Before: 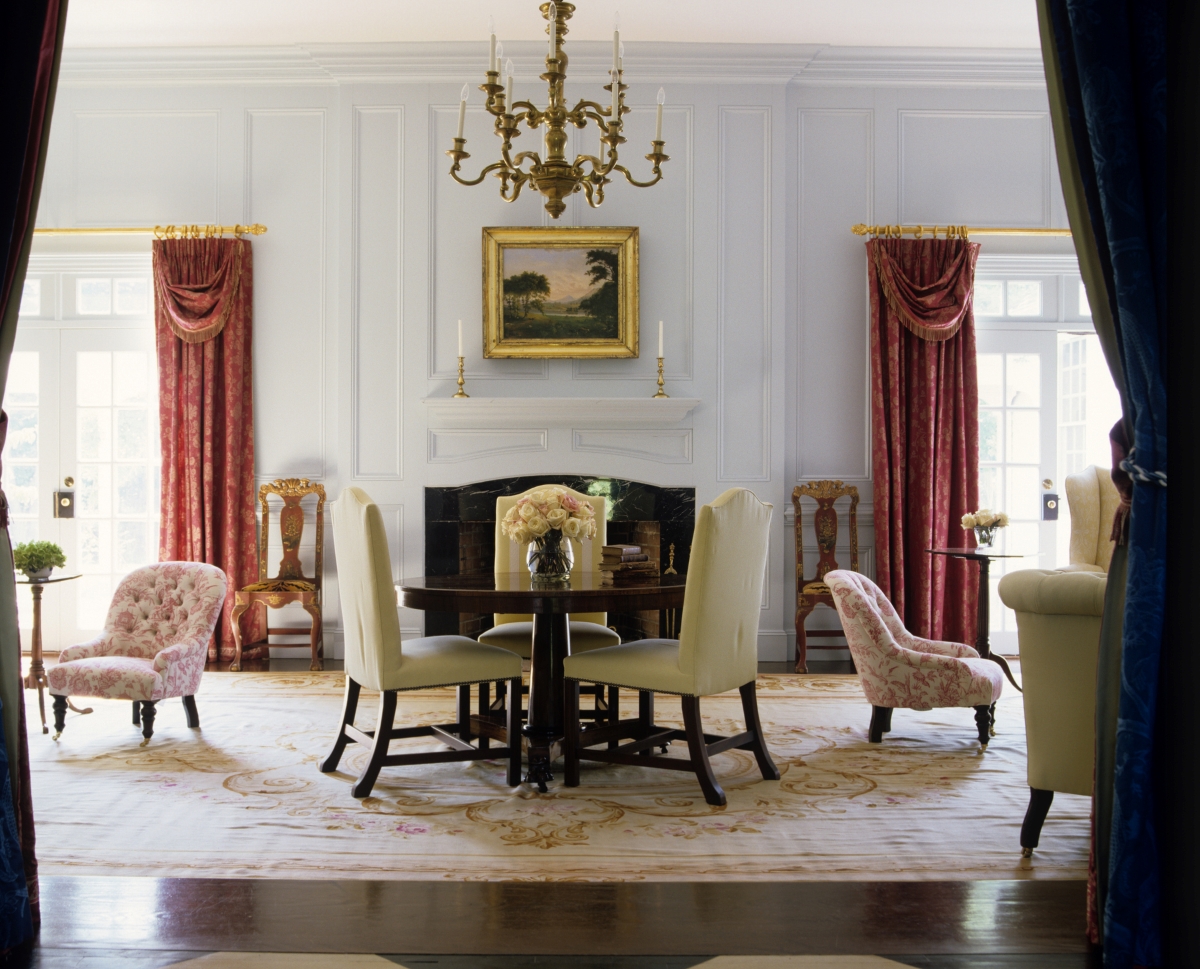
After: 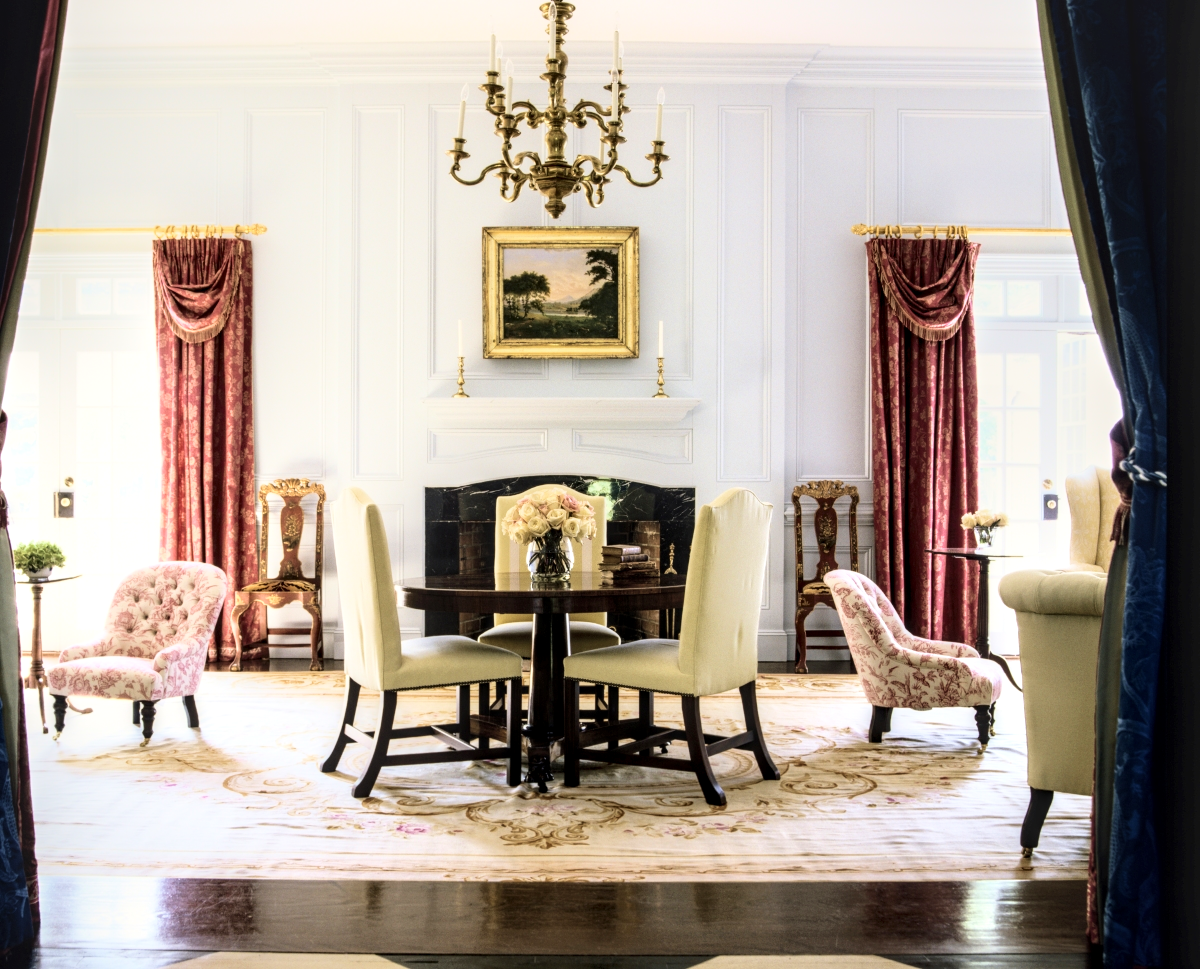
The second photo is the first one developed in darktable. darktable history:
local contrast: detail 150%
tone curve: curves: ch0 [(0, 0) (0.003, 0.003) (0.011, 0.013) (0.025, 0.029) (0.044, 0.052) (0.069, 0.082) (0.1, 0.118) (0.136, 0.161) (0.177, 0.21) (0.224, 0.27) (0.277, 0.38) (0.335, 0.49) (0.399, 0.594) (0.468, 0.692) (0.543, 0.794) (0.623, 0.857) (0.709, 0.919) (0.801, 0.955) (0.898, 0.978) (1, 1)], color space Lab, independent channels, preserve colors none
velvia: on, module defaults
